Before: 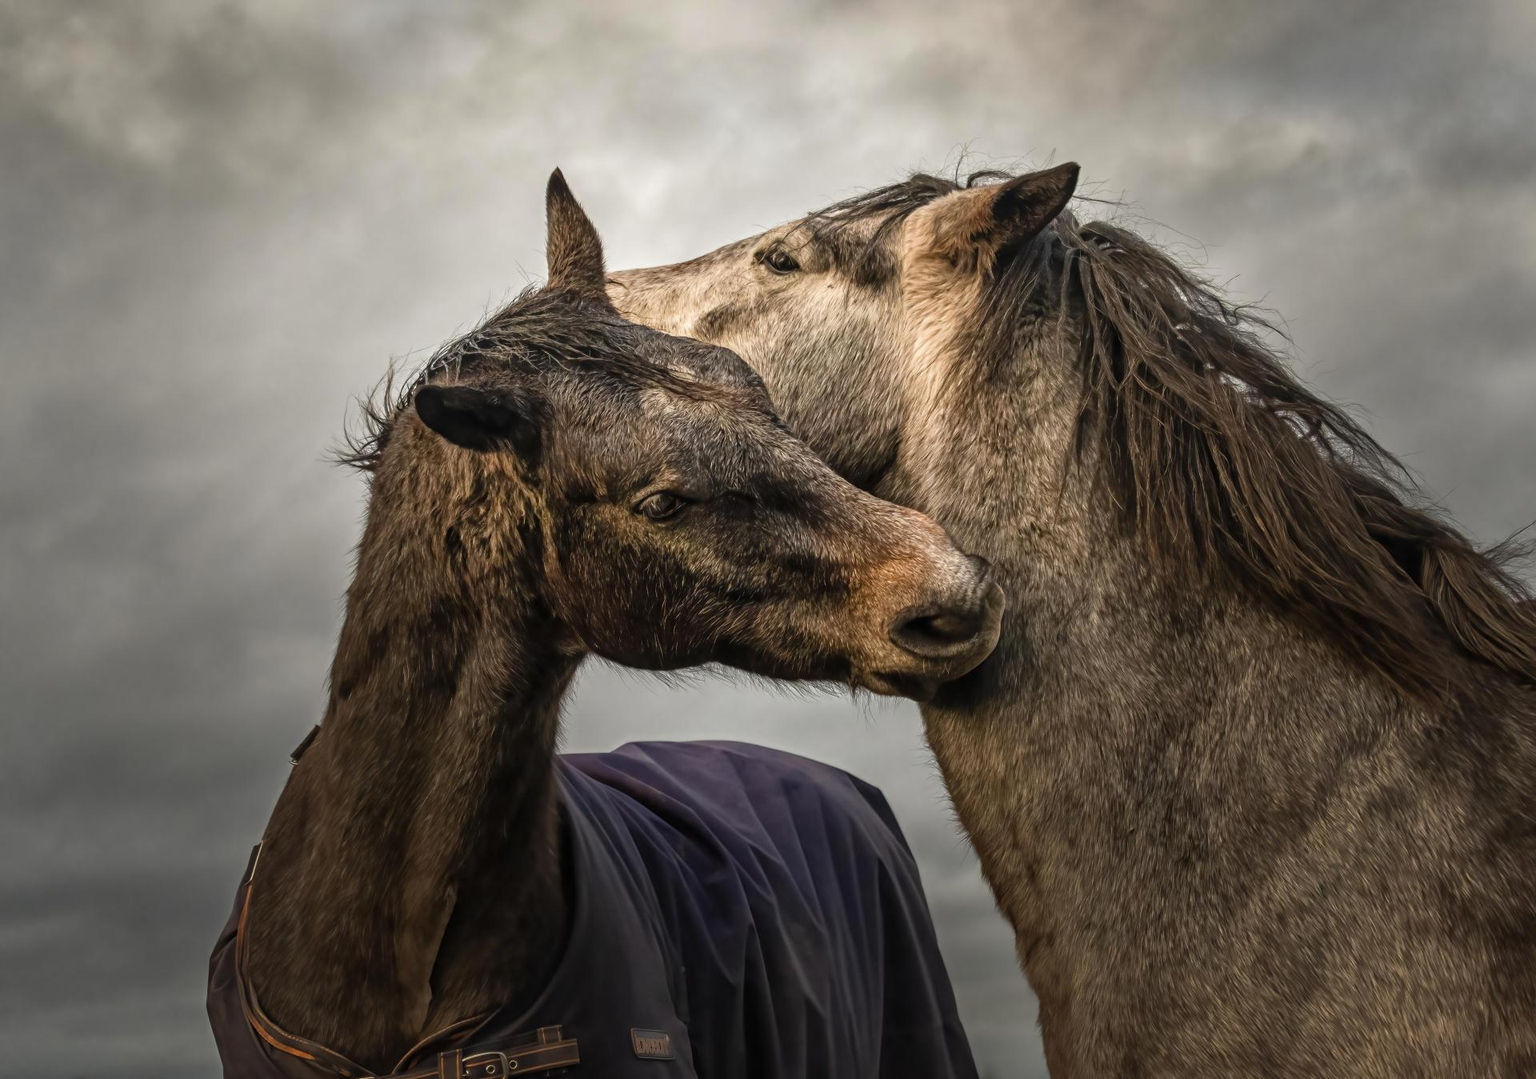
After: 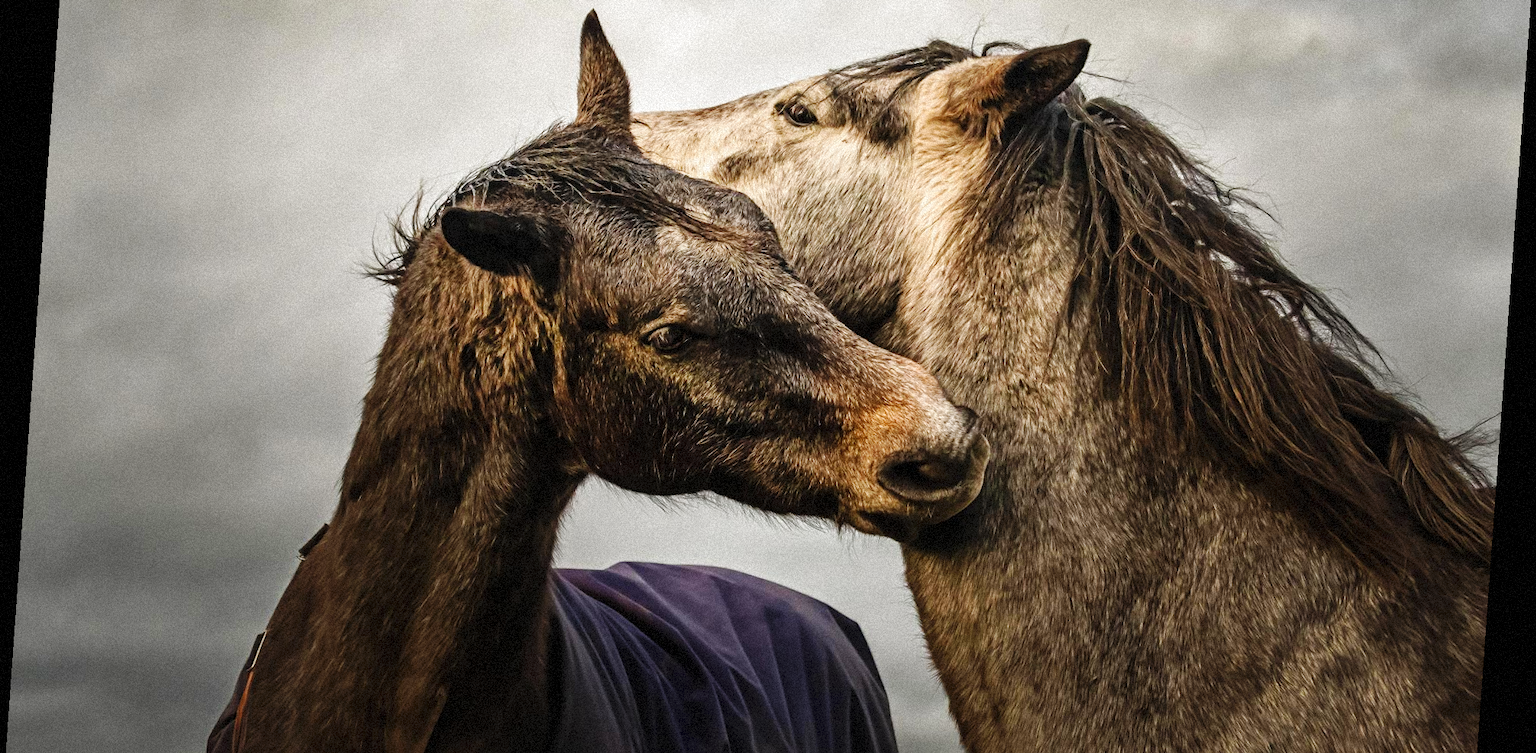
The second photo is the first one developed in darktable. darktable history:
crop: top 16.727%, bottom 16.727%
grain: coarseness 9.38 ISO, strength 34.99%, mid-tones bias 0%
rotate and perspective: rotation 4.1°, automatic cropping off
base curve: curves: ch0 [(0, 0) (0.032, 0.025) (0.121, 0.166) (0.206, 0.329) (0.605, 0.79) (1, 1)], preserve colors none
